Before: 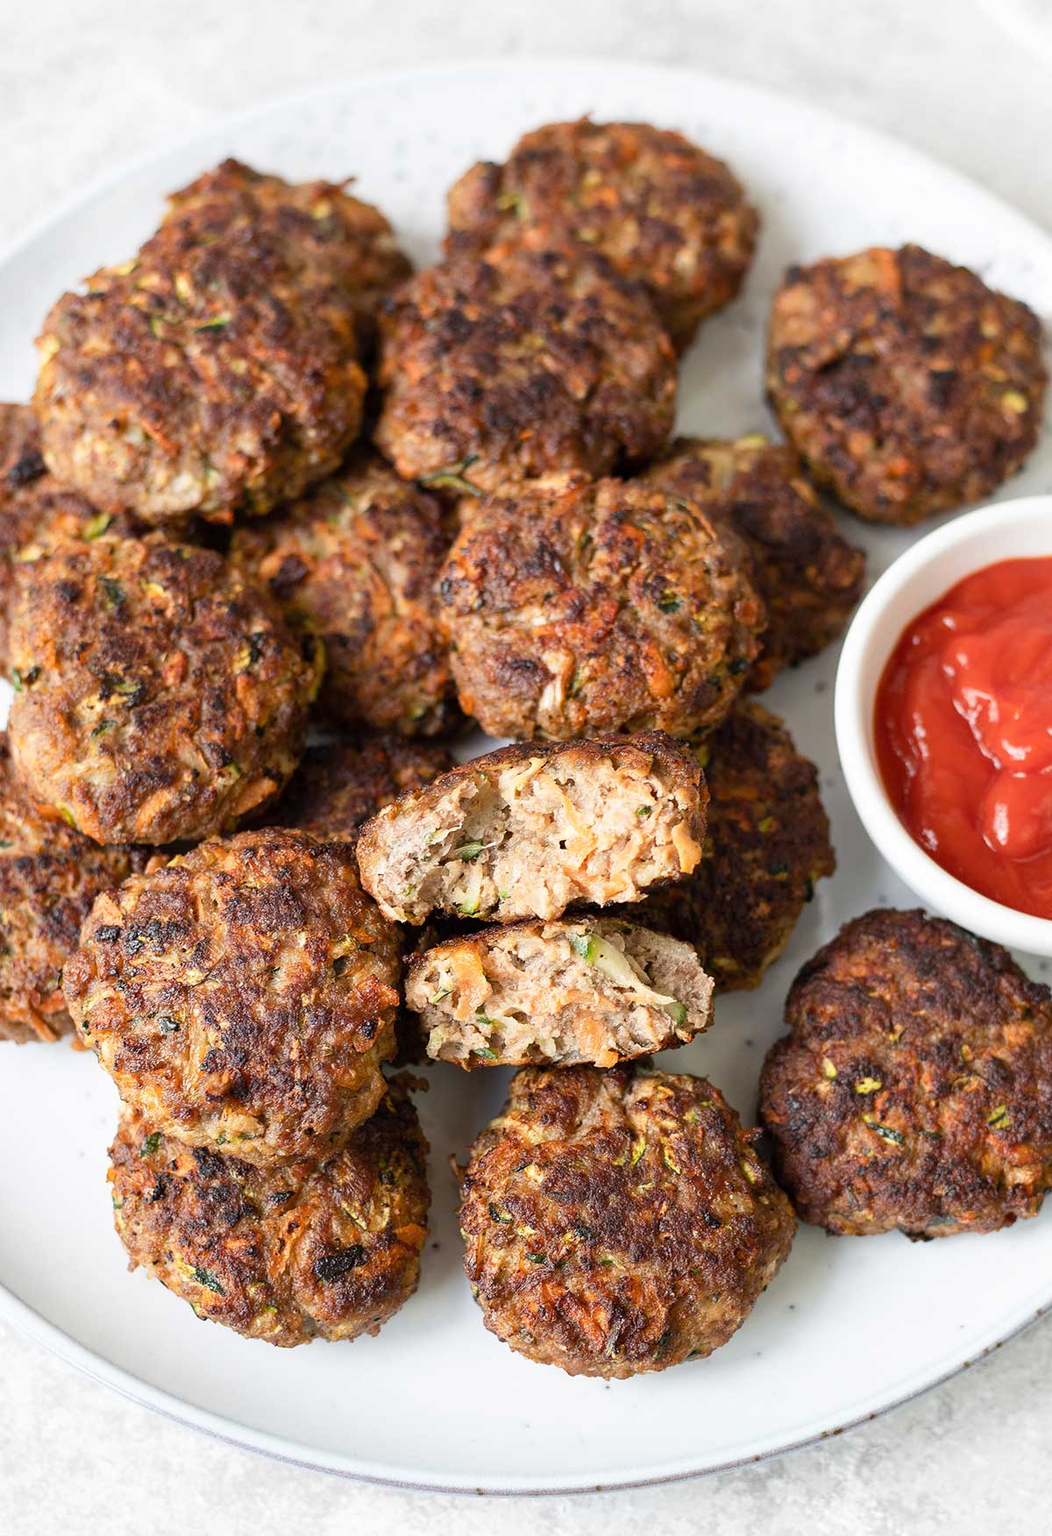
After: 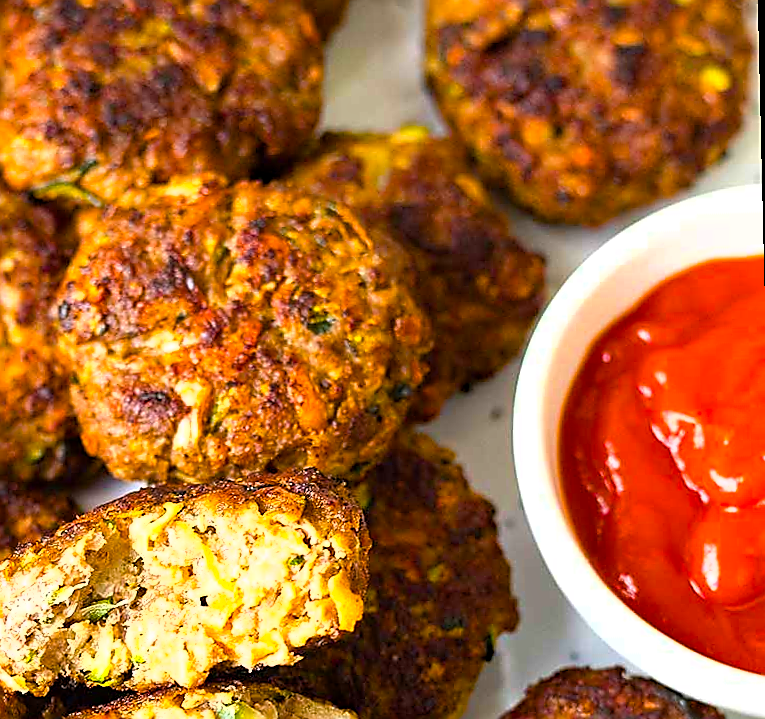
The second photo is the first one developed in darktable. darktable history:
shadows and highlights: radius 125.46, shadows 30.51, highlights -30.51, low approximation 0.01, soften with gaussian
crop: left 36.005%, top 18.293%, right 0.31%, bottom 38.444%
color balance rgb: linear chroma grading › global chroma 20%, perceptual saturation grading › global saturation 25%, perceptual brilliance grading › global brilliance 20%, global vibrance 20%
sharpen: radius 1.4, amount 1.25, threshold 0.7
rotate and perspective: rotation -1.32°, lens shift (horizontal) -0.031, crop left 0.015, crop right 0.985, crop top 0.047, crop bottom 0.982
haze removal: compatibility mode true, adaptive false
